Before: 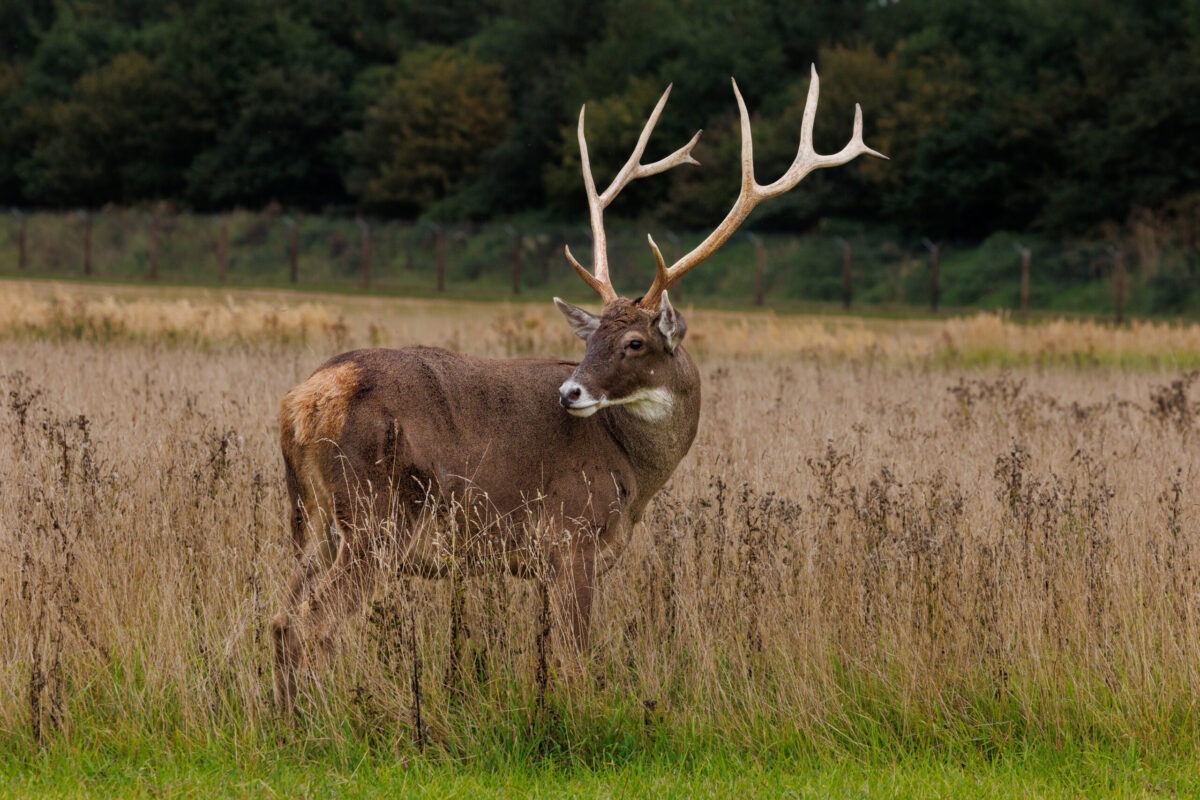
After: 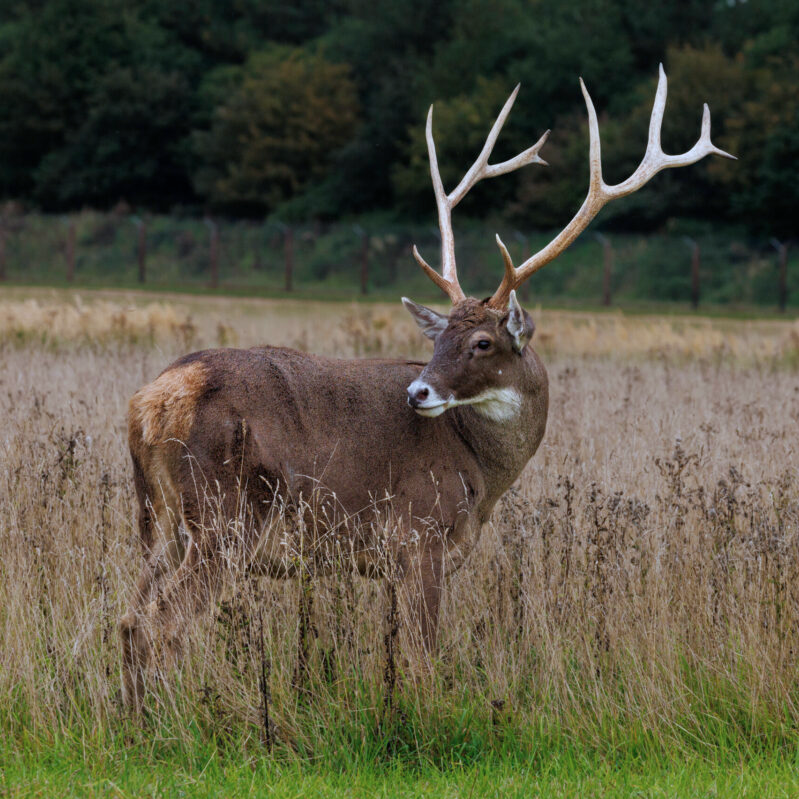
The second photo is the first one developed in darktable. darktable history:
color calibration: x 0.38, y 0.391, temperature 4086.74 K
crop and rotate: left 12.673%, right 20.66%
